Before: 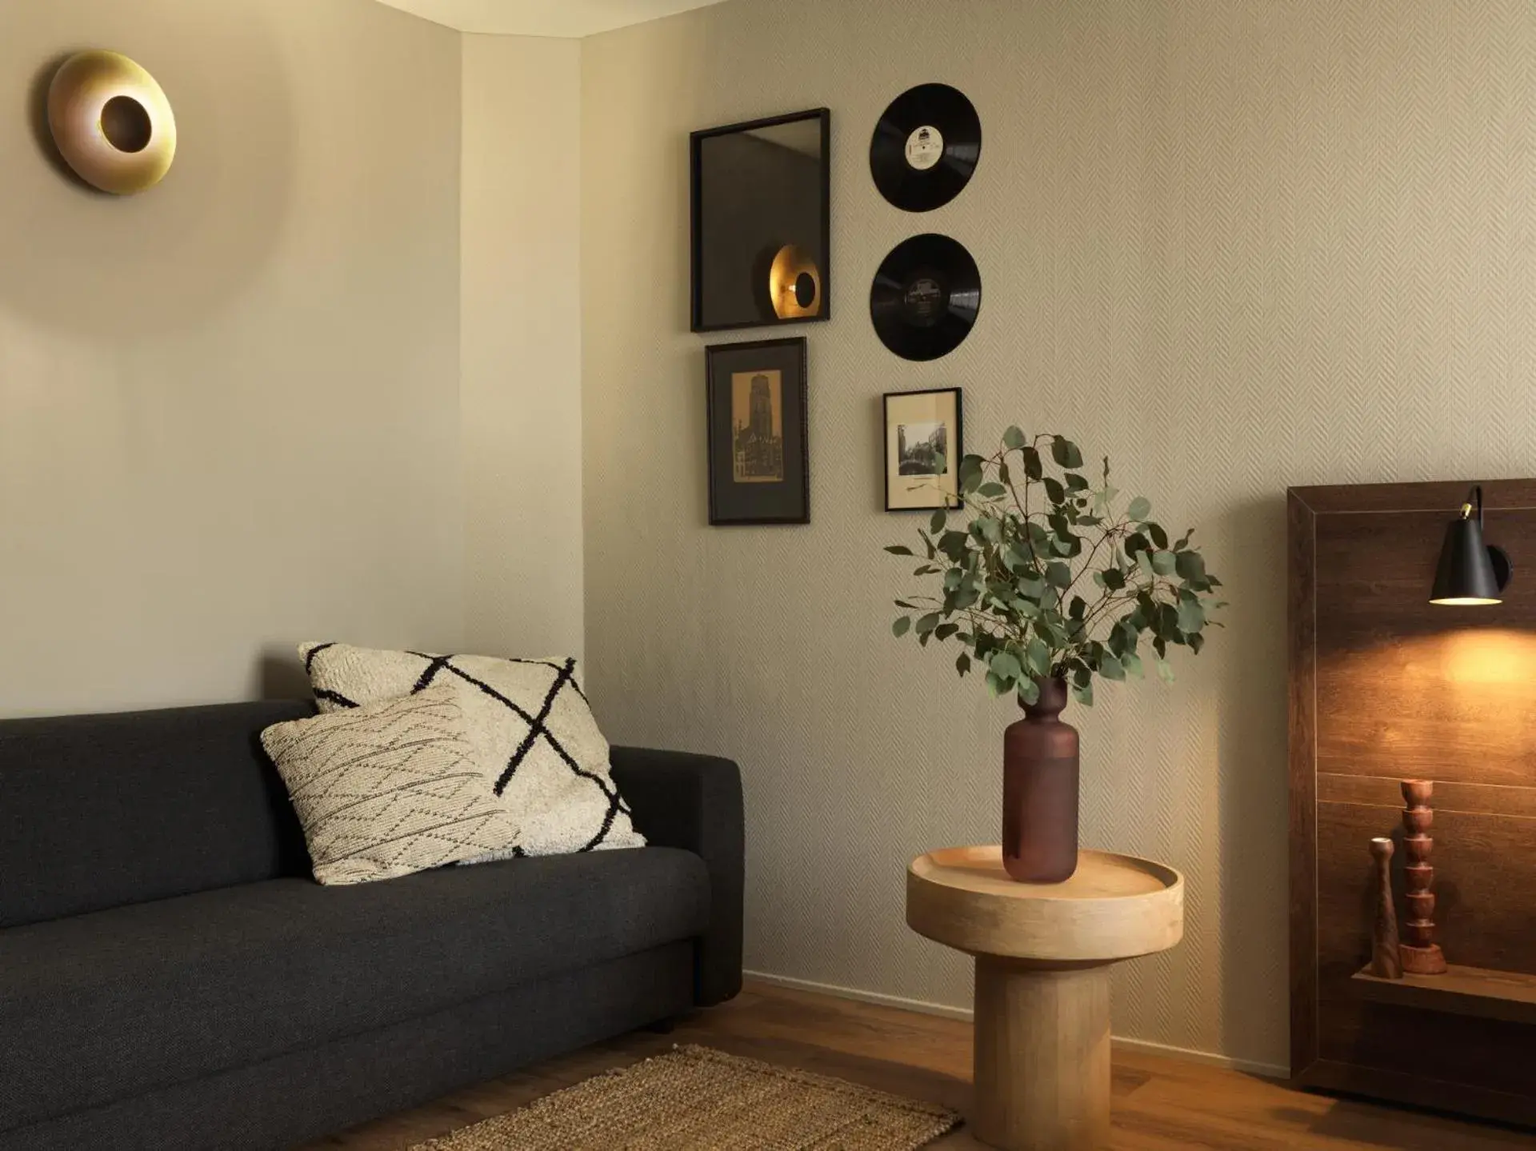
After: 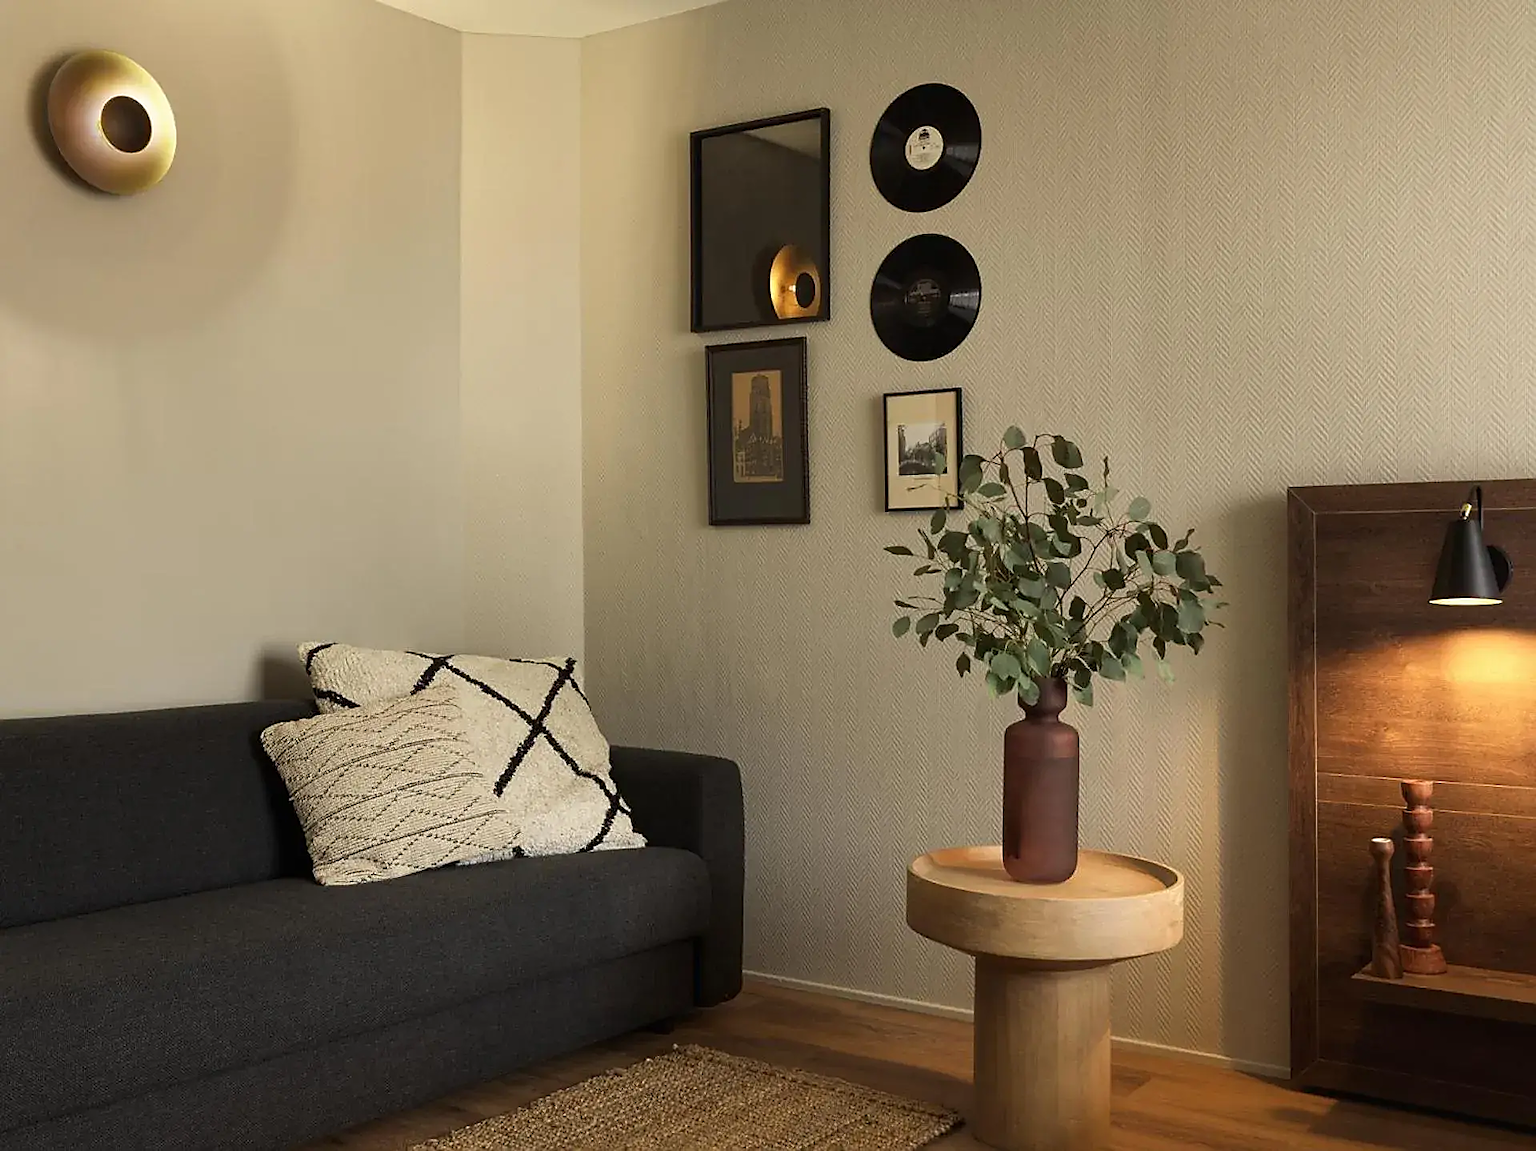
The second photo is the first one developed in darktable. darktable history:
sharpen: radius 1.376, amount 1.266, threshold 0.798
